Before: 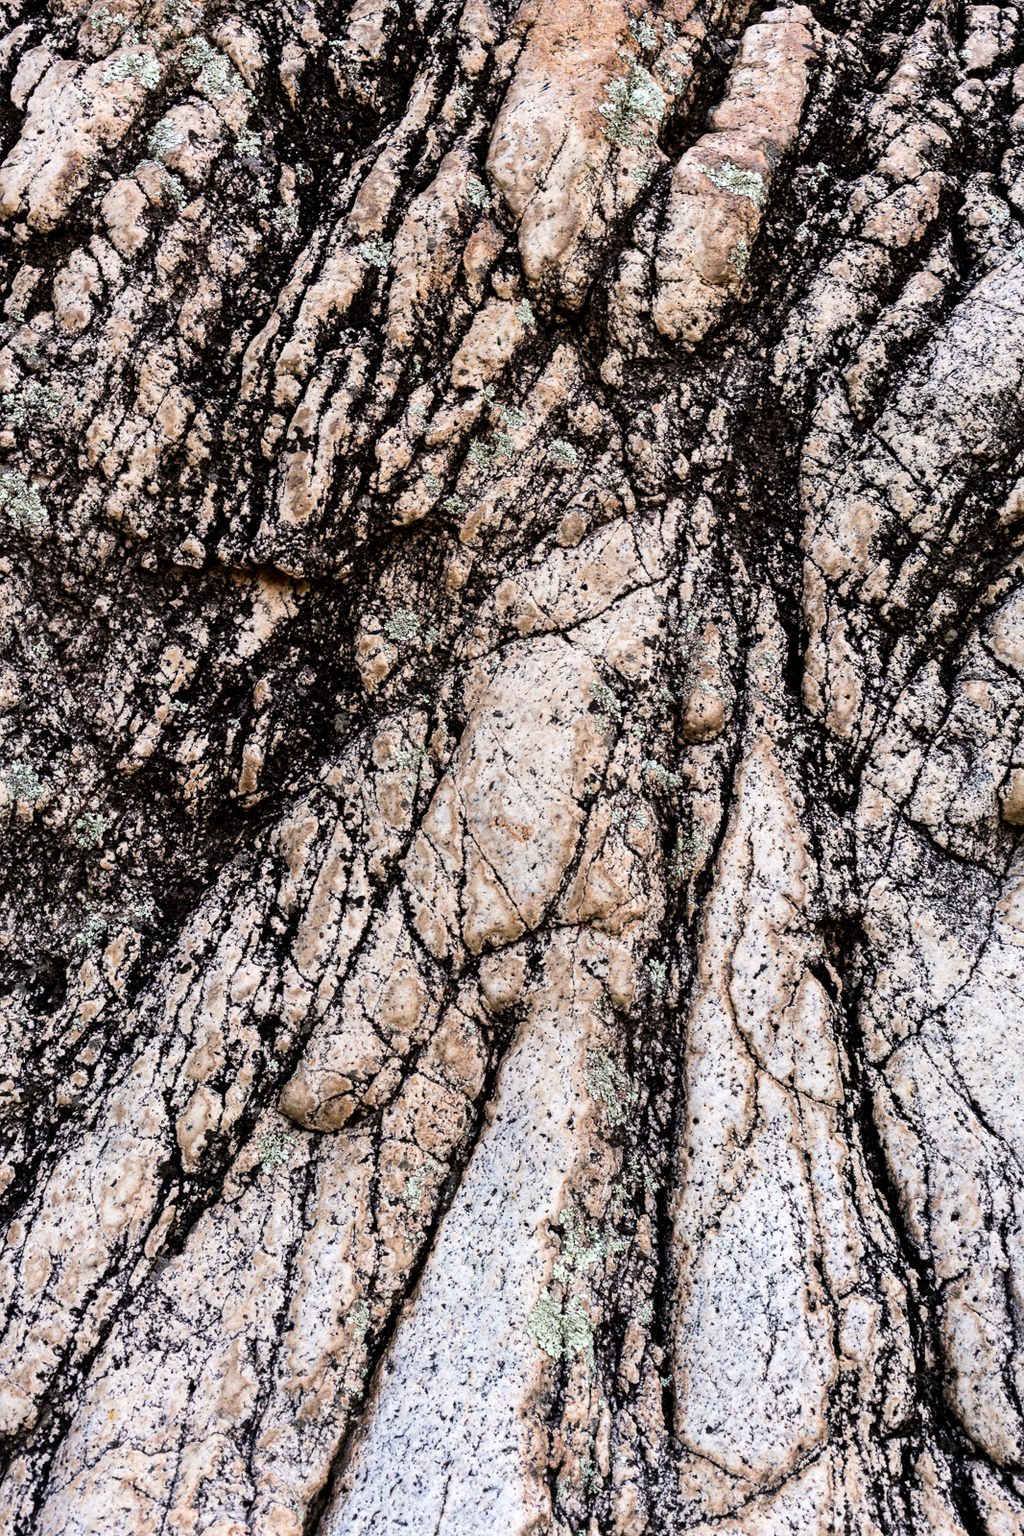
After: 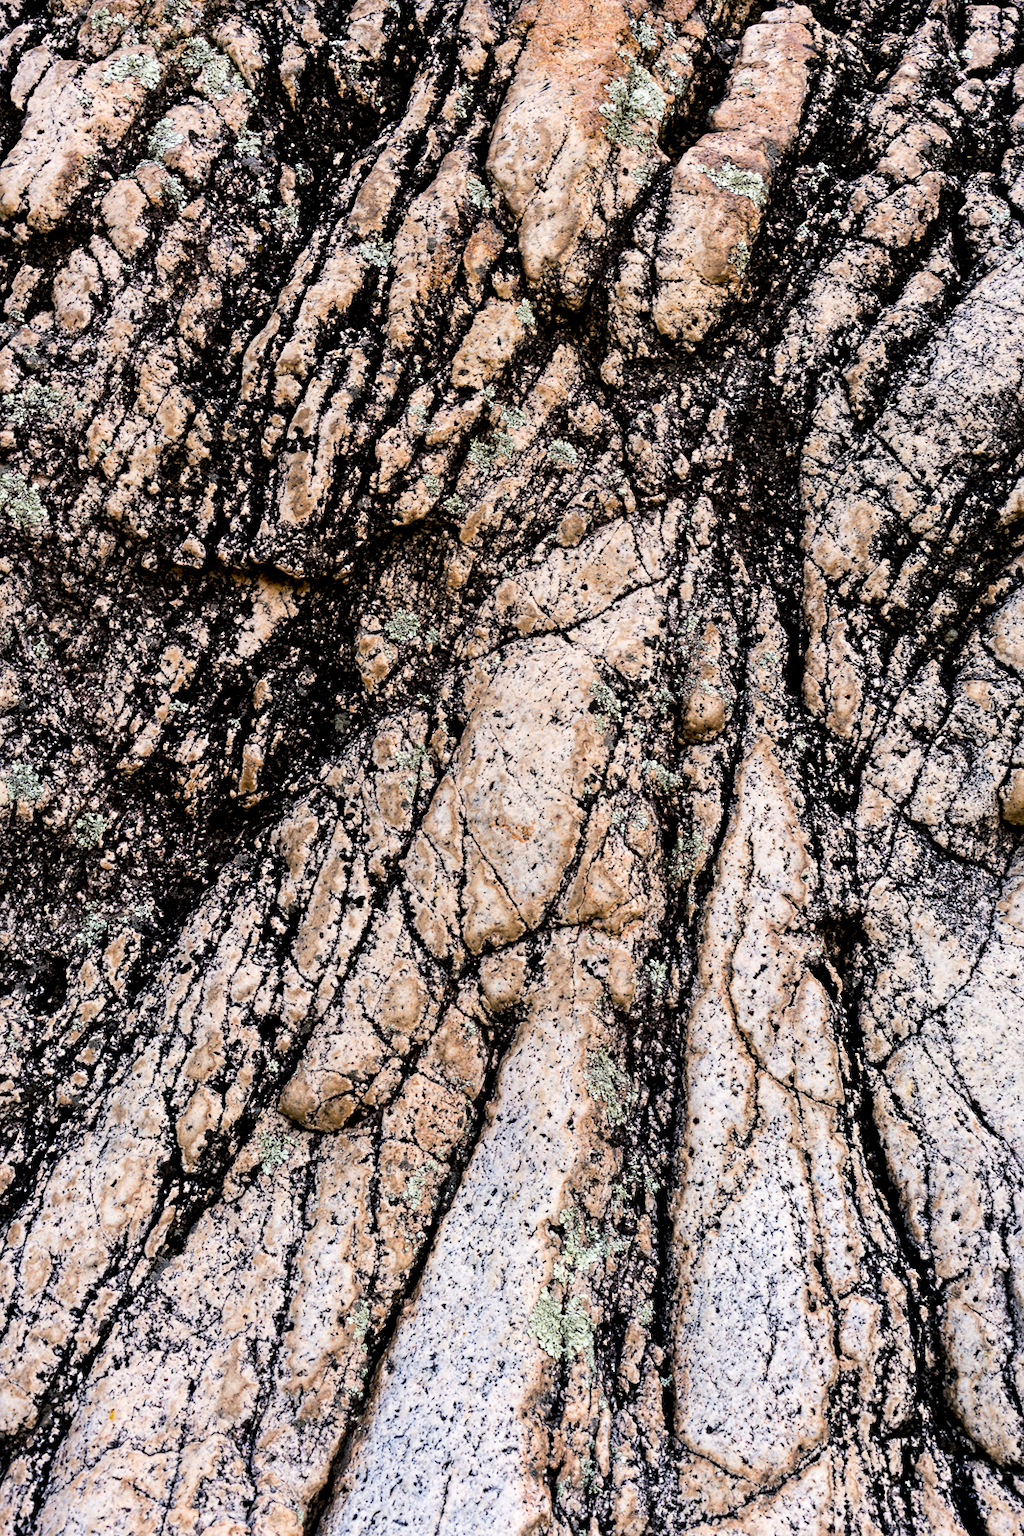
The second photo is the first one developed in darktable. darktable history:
color balance rgb: shadows lift › chroma 2%, shadows lift › hue 217.2°, power › hue 60°, highlights gain › chroma 1%, highlights gain › hue 69.6°, global offset › luminance -0.5%, perceptual saturation grading › global saturation 15%, global vibrance 15%
sharpen: radius 5.325, amount 0.312, threshold 26.433
